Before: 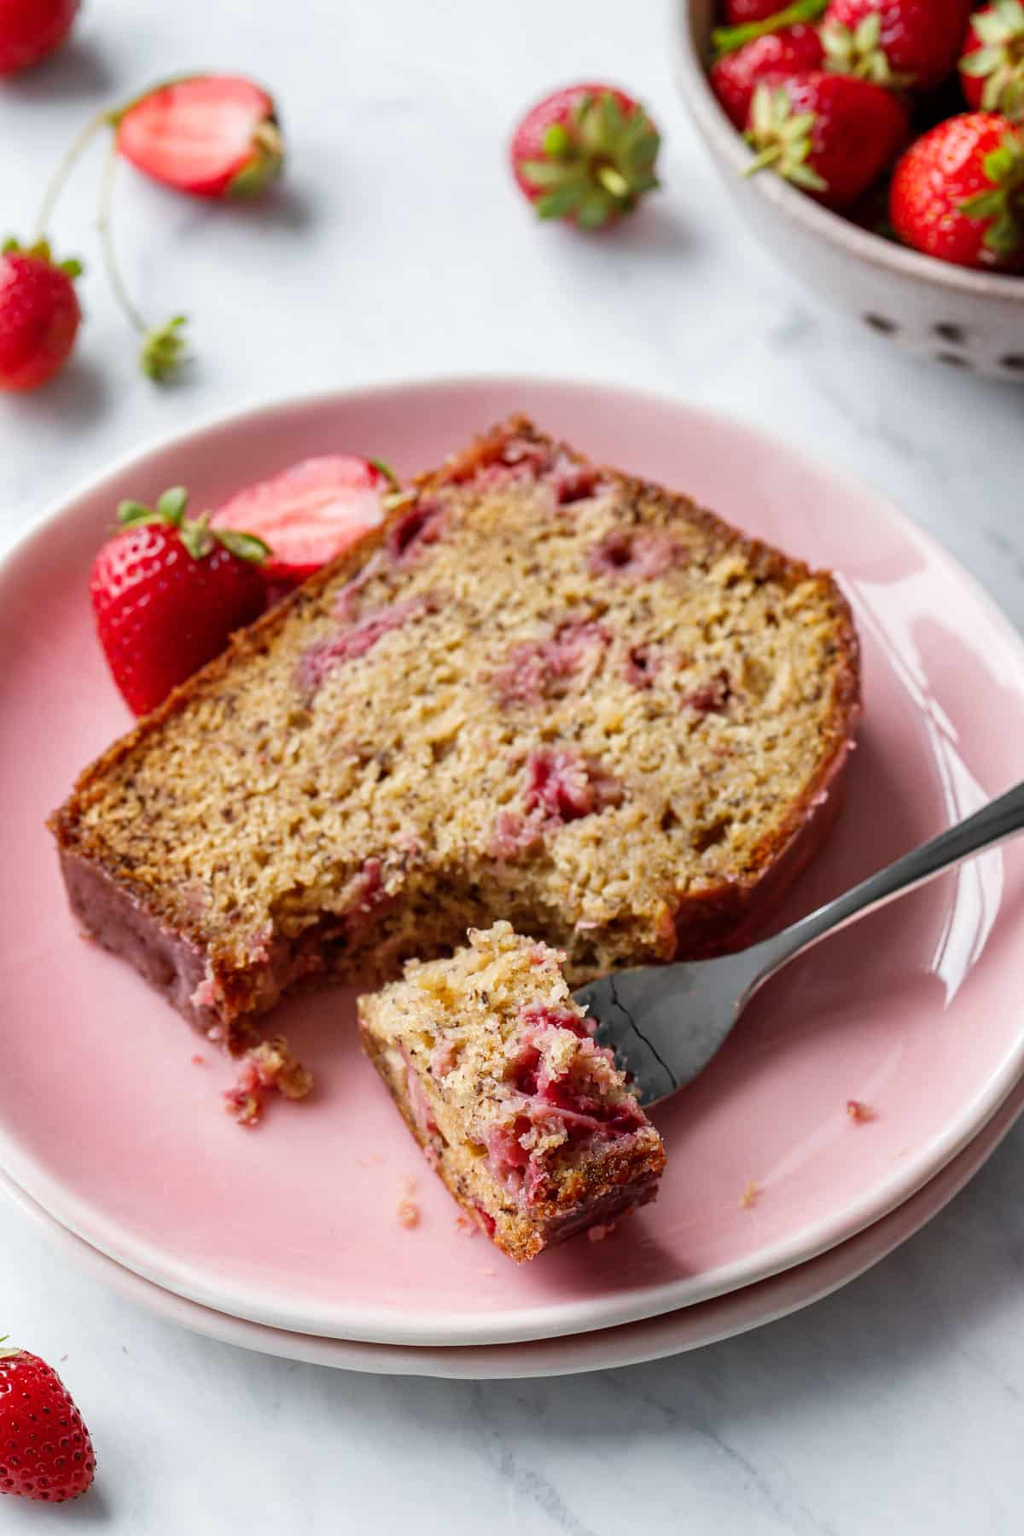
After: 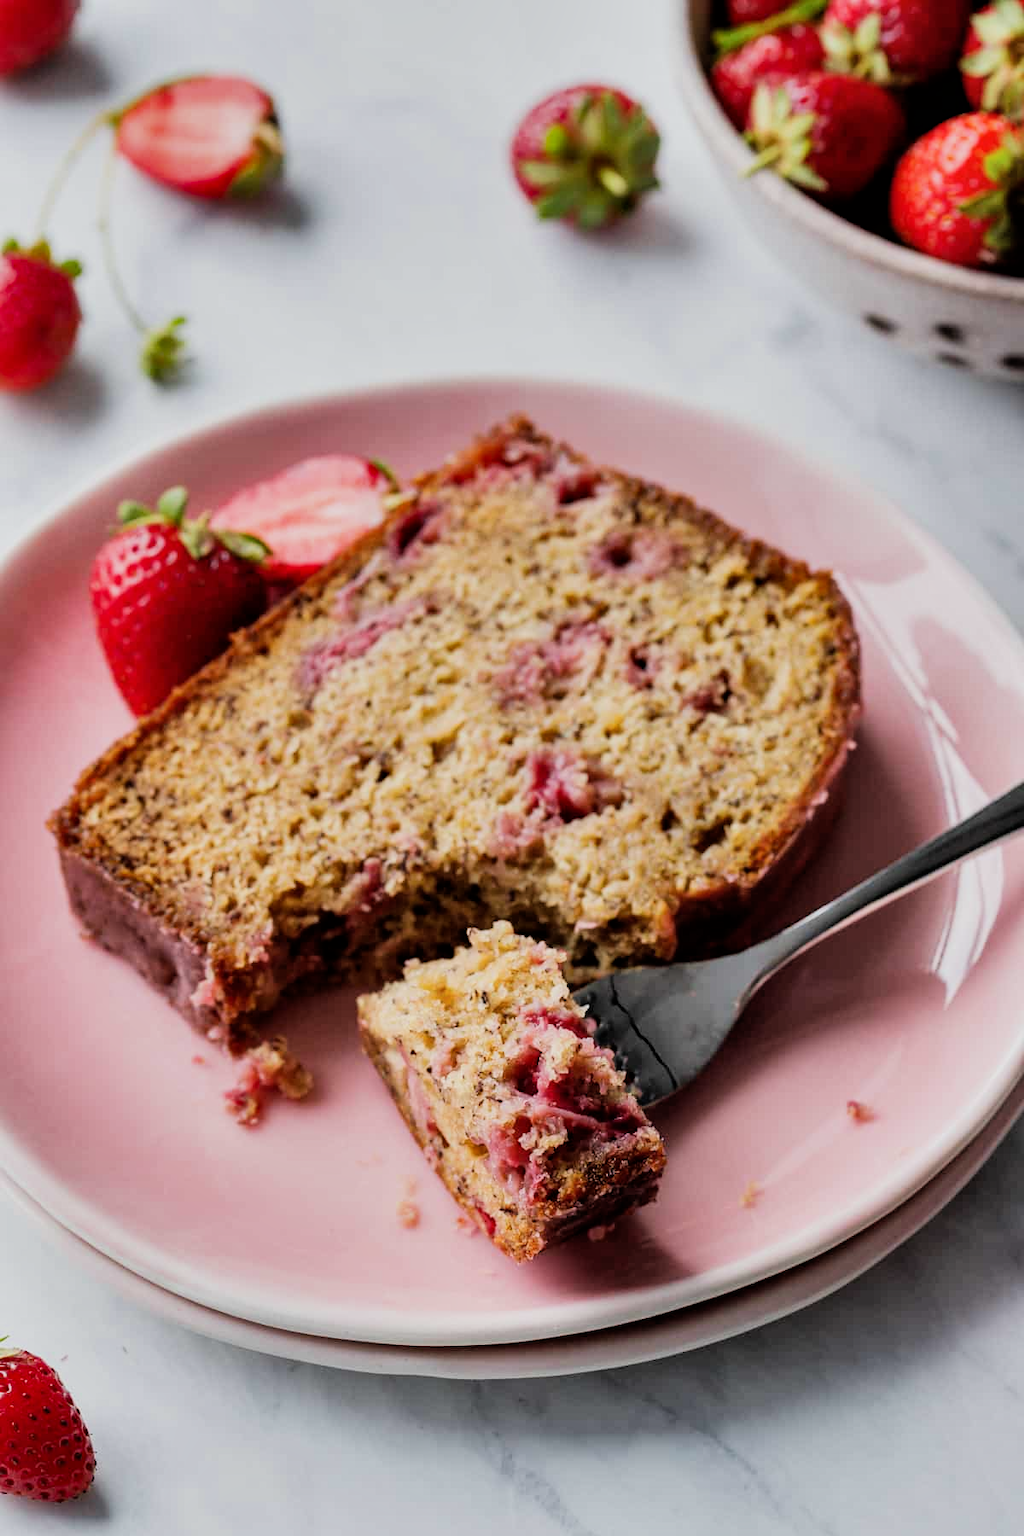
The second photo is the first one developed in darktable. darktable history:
shadows and highlights: low approximation 0.01, soften with gaussian
filmic rgb: black relative exposure -5.01 EV, white relative exposure 3.98 EV, hardness 2.87, contrast 1.3
